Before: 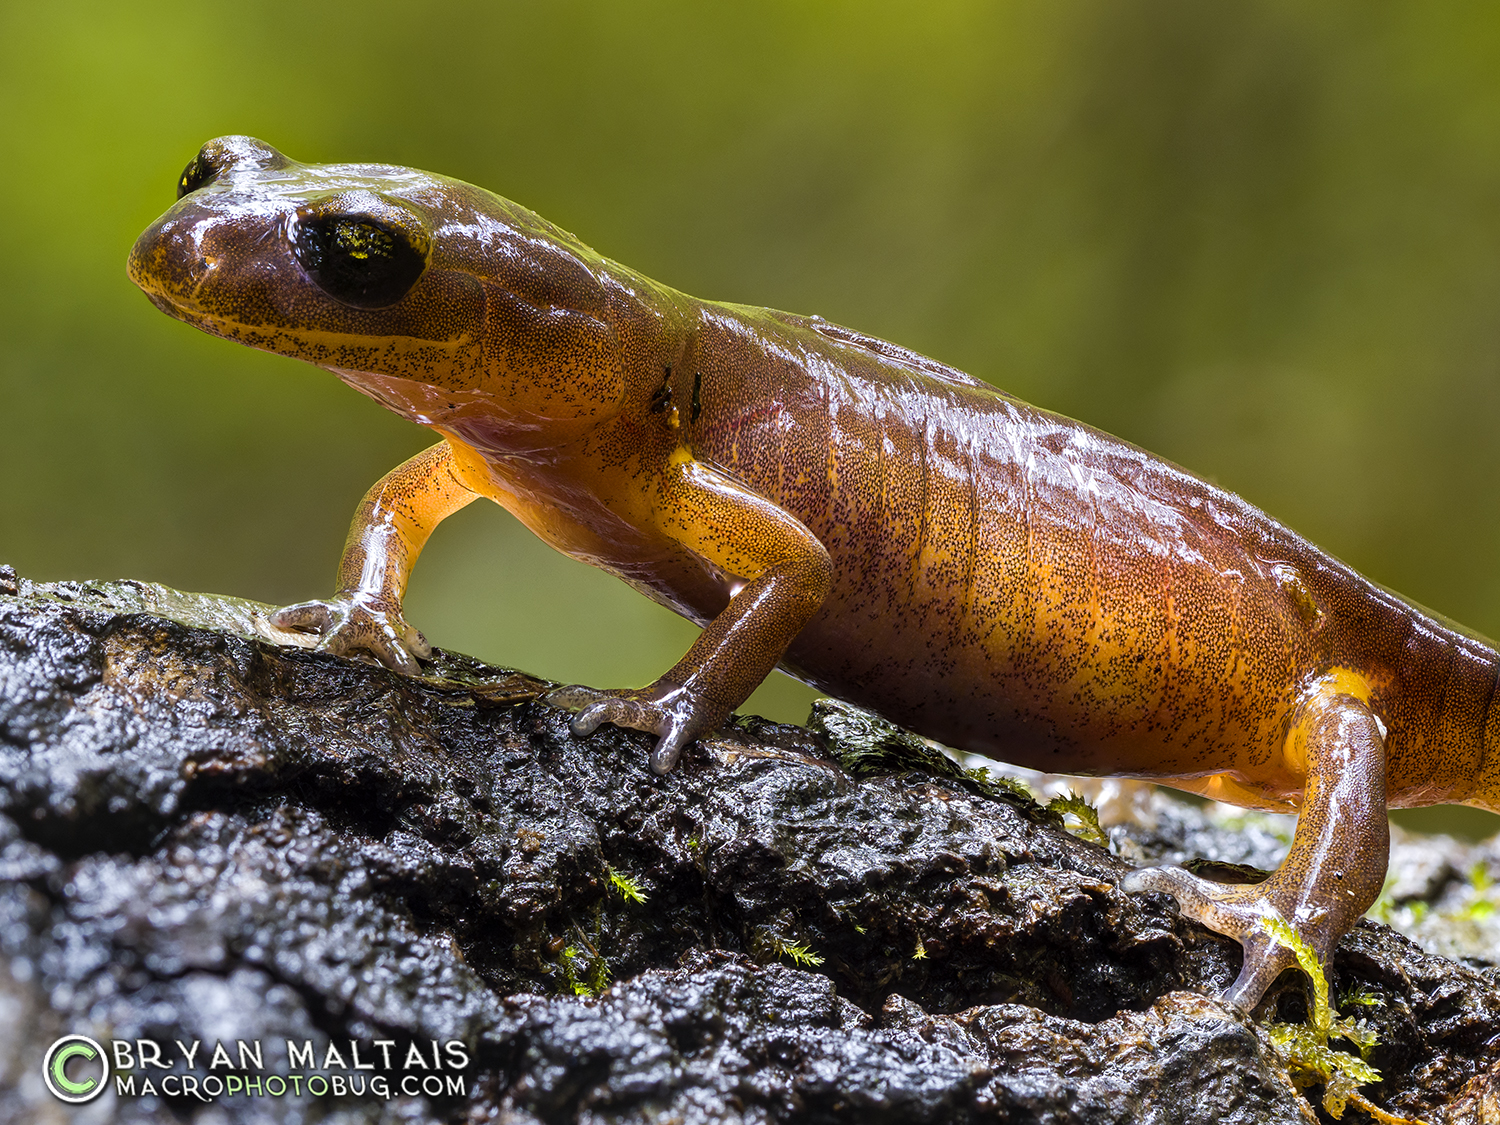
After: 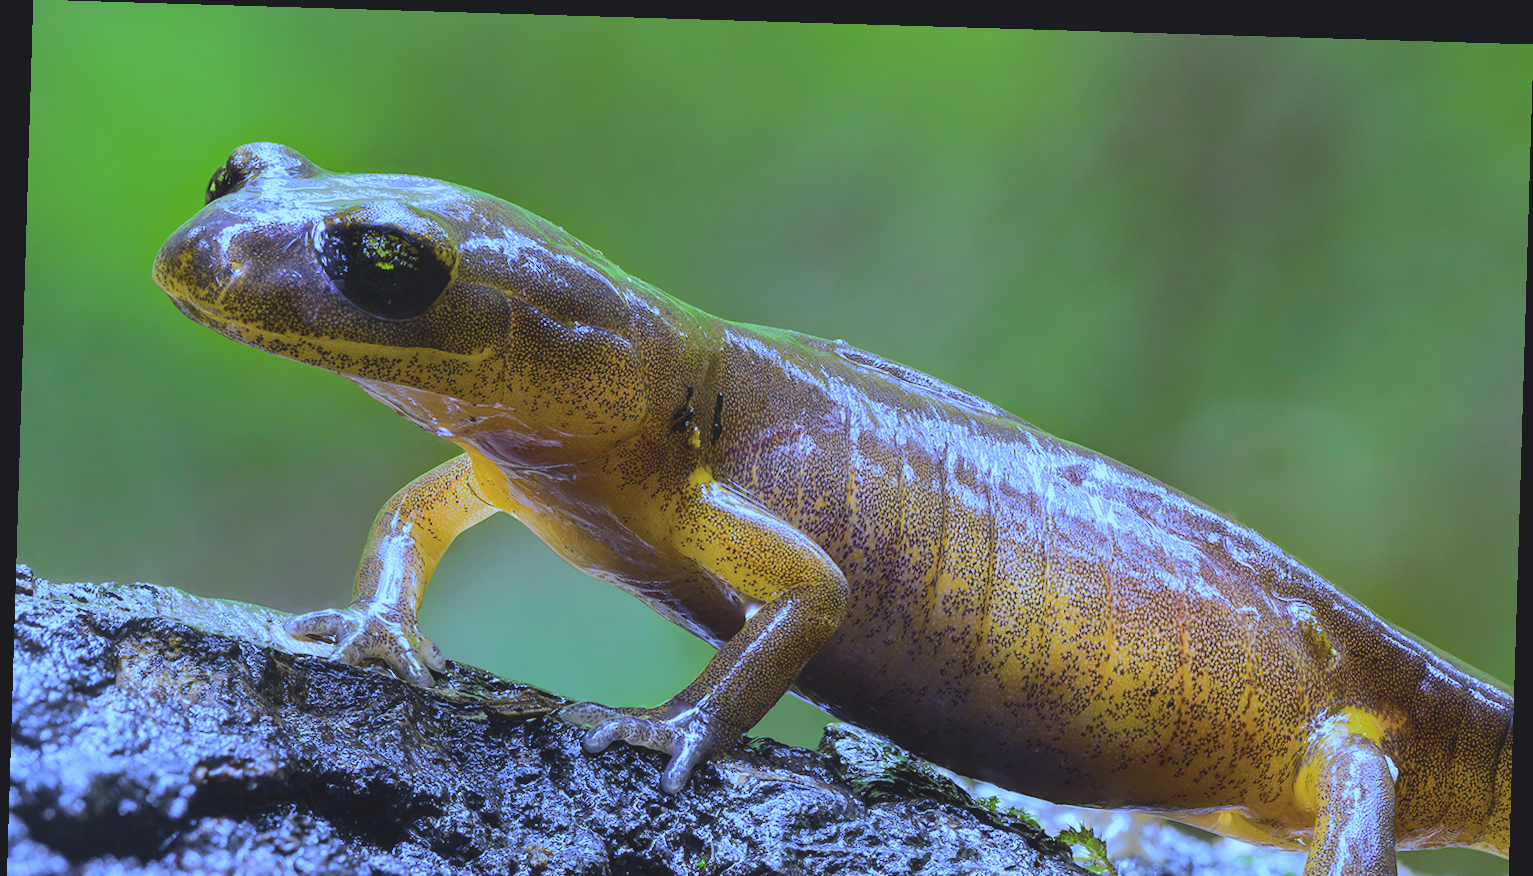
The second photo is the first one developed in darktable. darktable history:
rotate and perspective: rotation 1.72°, automatic cropping off
white balance: red 0.766, blue 1.537
crop: bottom 24.988%
levels: mode automatic, gray 50.8%
tone curve: curves: ch0 [(0, 0.026) (0.175, 0.178) (0.463, 0.502) (0.796, 0.764) (1, 0.961)]; ch1 [(0, 0) (0.437, 0.398) (0.469, 0.472) (0.505, 0.504) (0.553, 0.552) (1, 1)]; ch2 [(0, 0) (0.505, 0.495) (0.579, 0.579) (1, 1)], color space Lab, independent channels, preserve colors none
contrast brightness saturation: contrast -0.15, brightness 0.05, saturation -0.12
